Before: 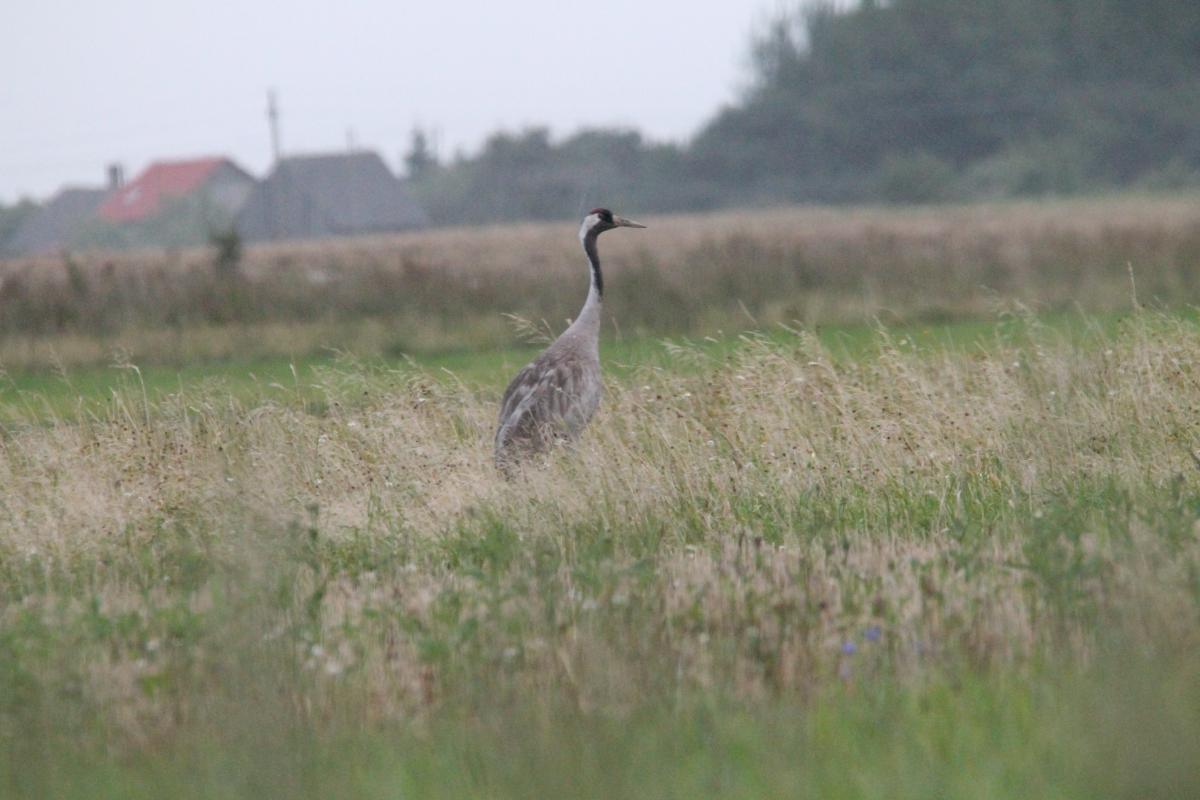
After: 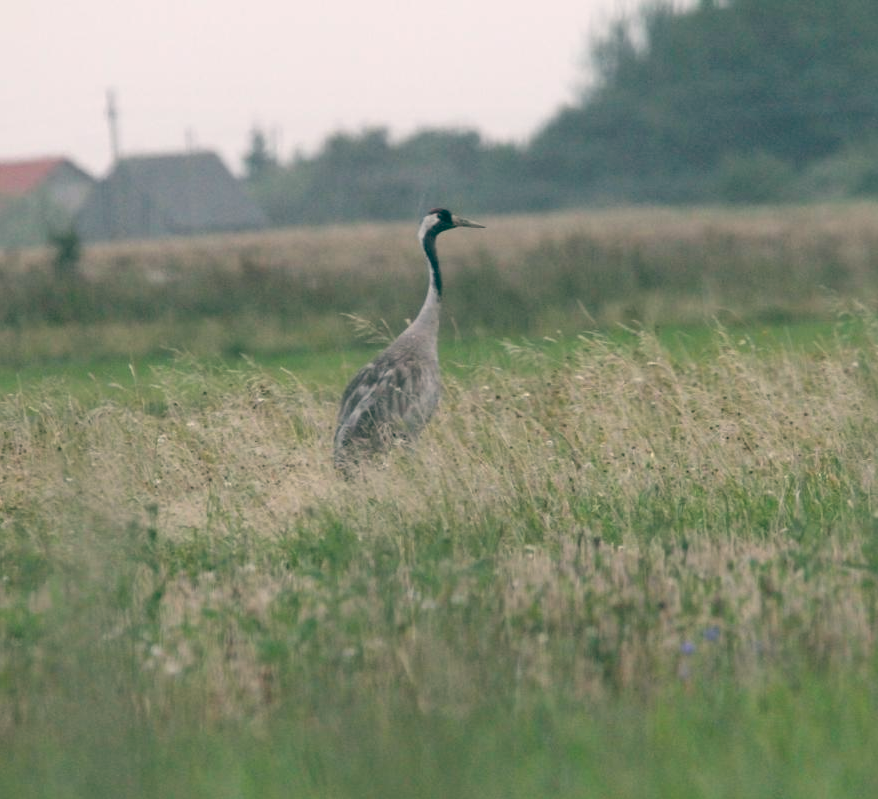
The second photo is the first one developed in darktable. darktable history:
color balance: lift [1.005, 0.99, 1.007, 1.01], gamma [1, 0.979, 1.011, 1.021], gain [0.923, 1.098, 1.025, 0.902], input saturation 90.45%, contrast 7.73%, output saturation 105.91%
crop: left 13.443%, right 13.31%
